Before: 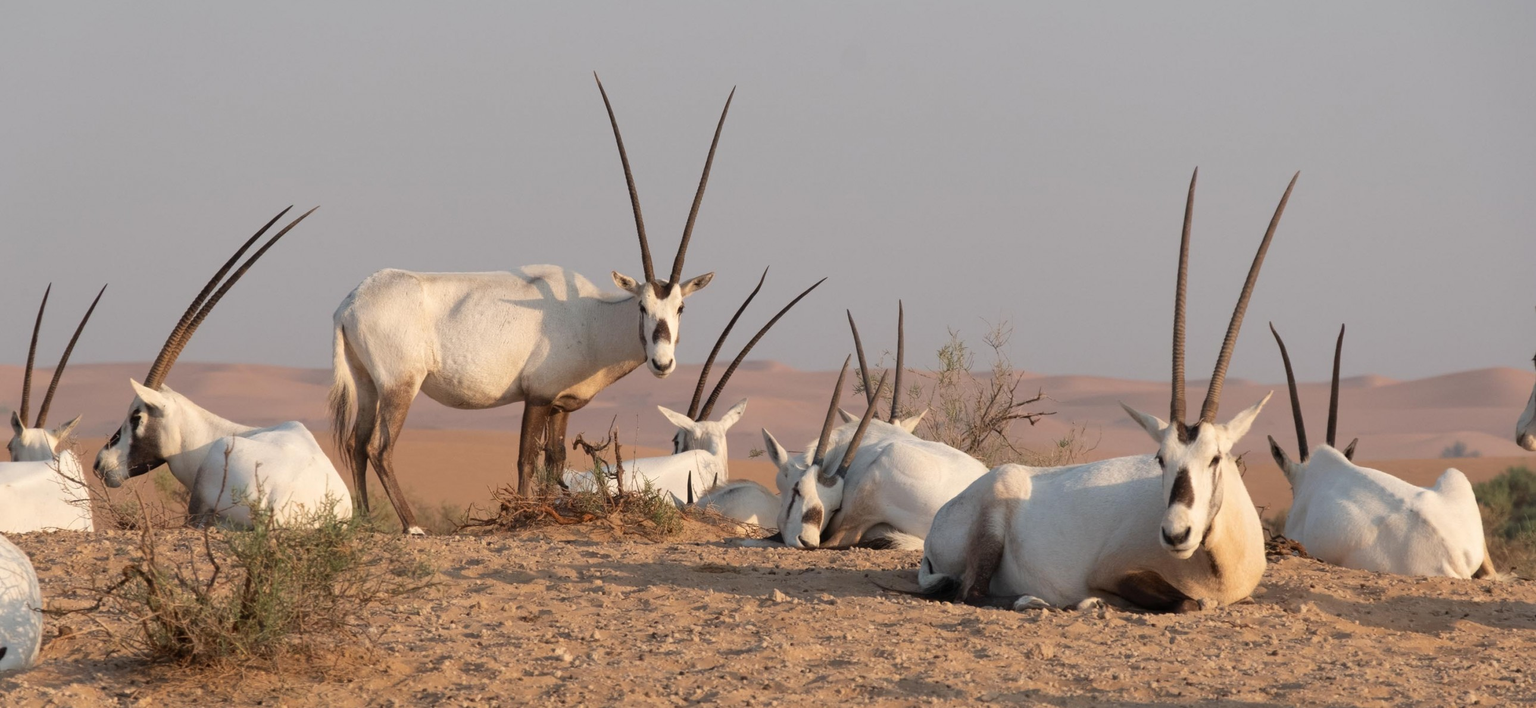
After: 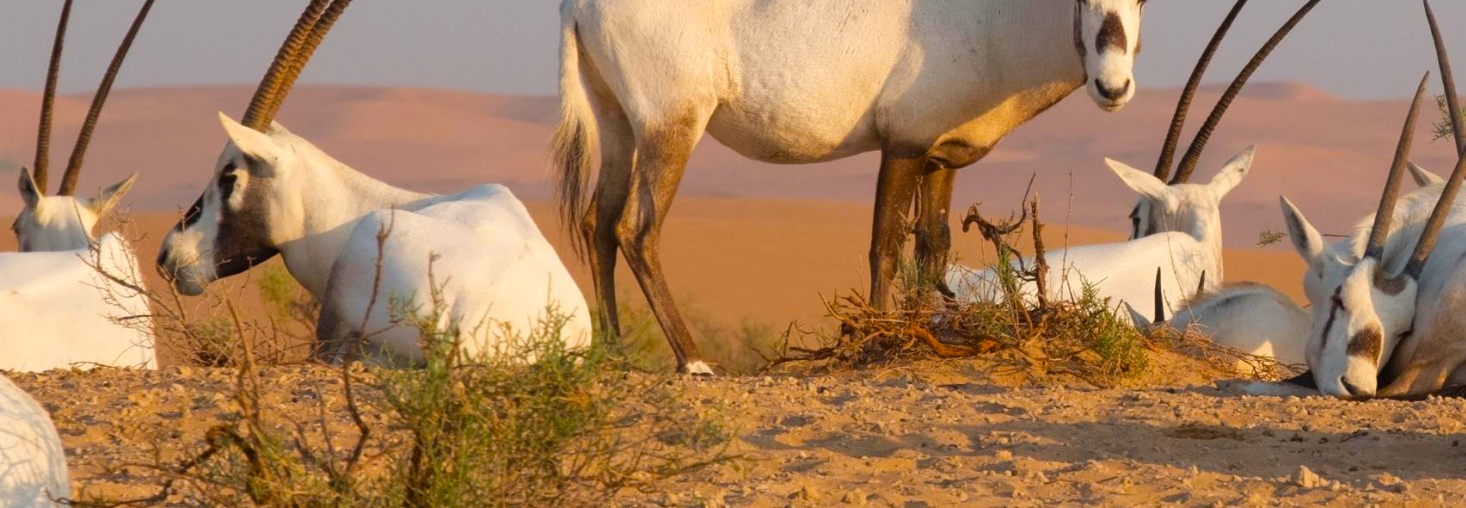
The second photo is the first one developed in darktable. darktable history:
crop: top 44.078%, right 43.172%, bottom 13.223%
color balance rgb: linear chroma grading › shadows 10.677%, linear chroma grading › highlights 10.265%, linear chroma grading › global chroma 14.744%, linear chroma grading › mid-tones 14.761%, perceptual saturation grading › global saturation 15.882%, global vibrance 20%
